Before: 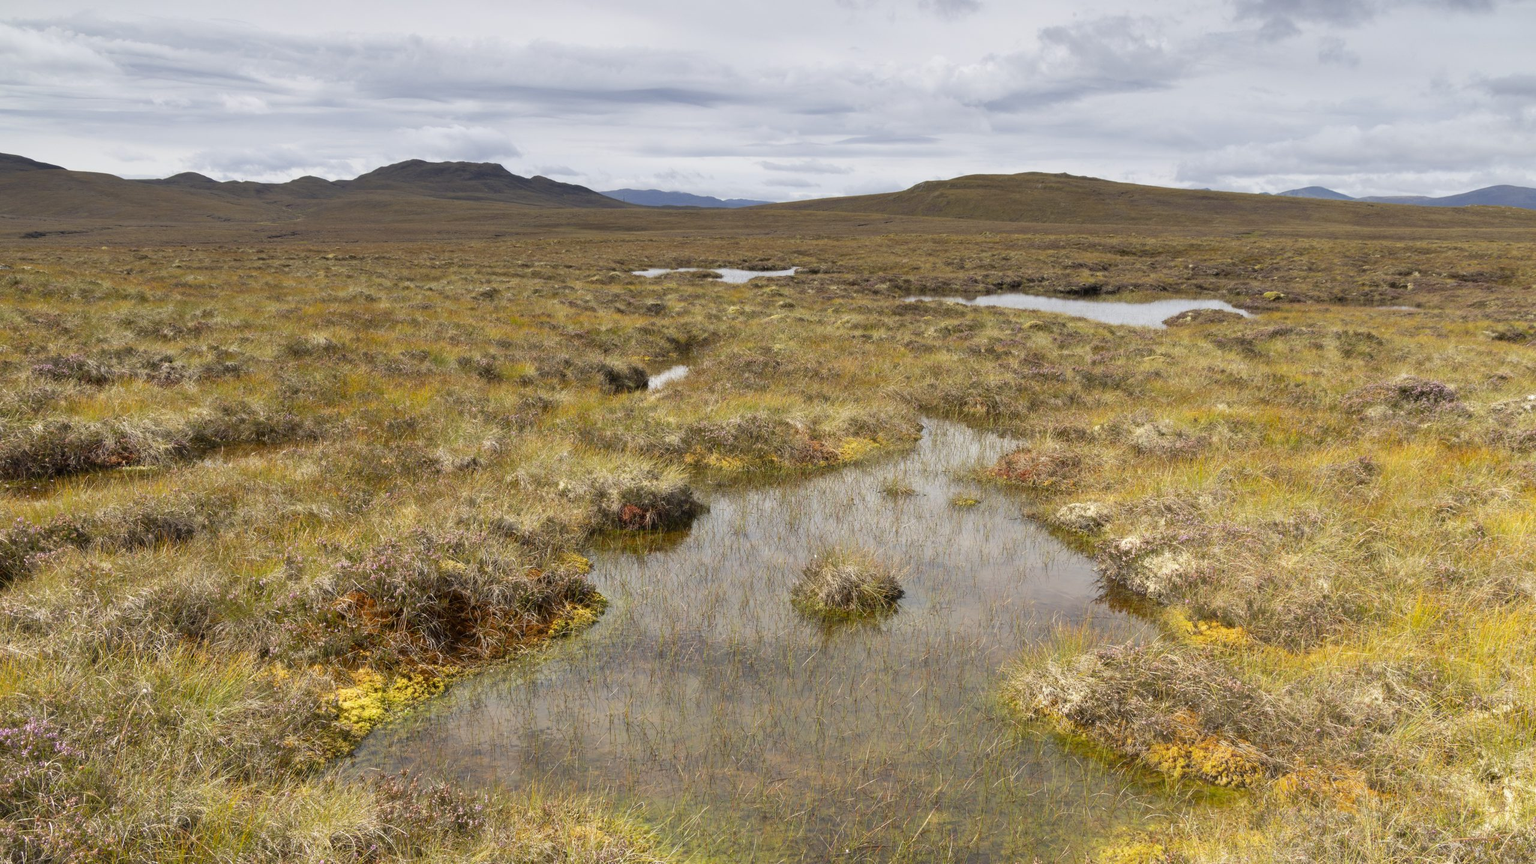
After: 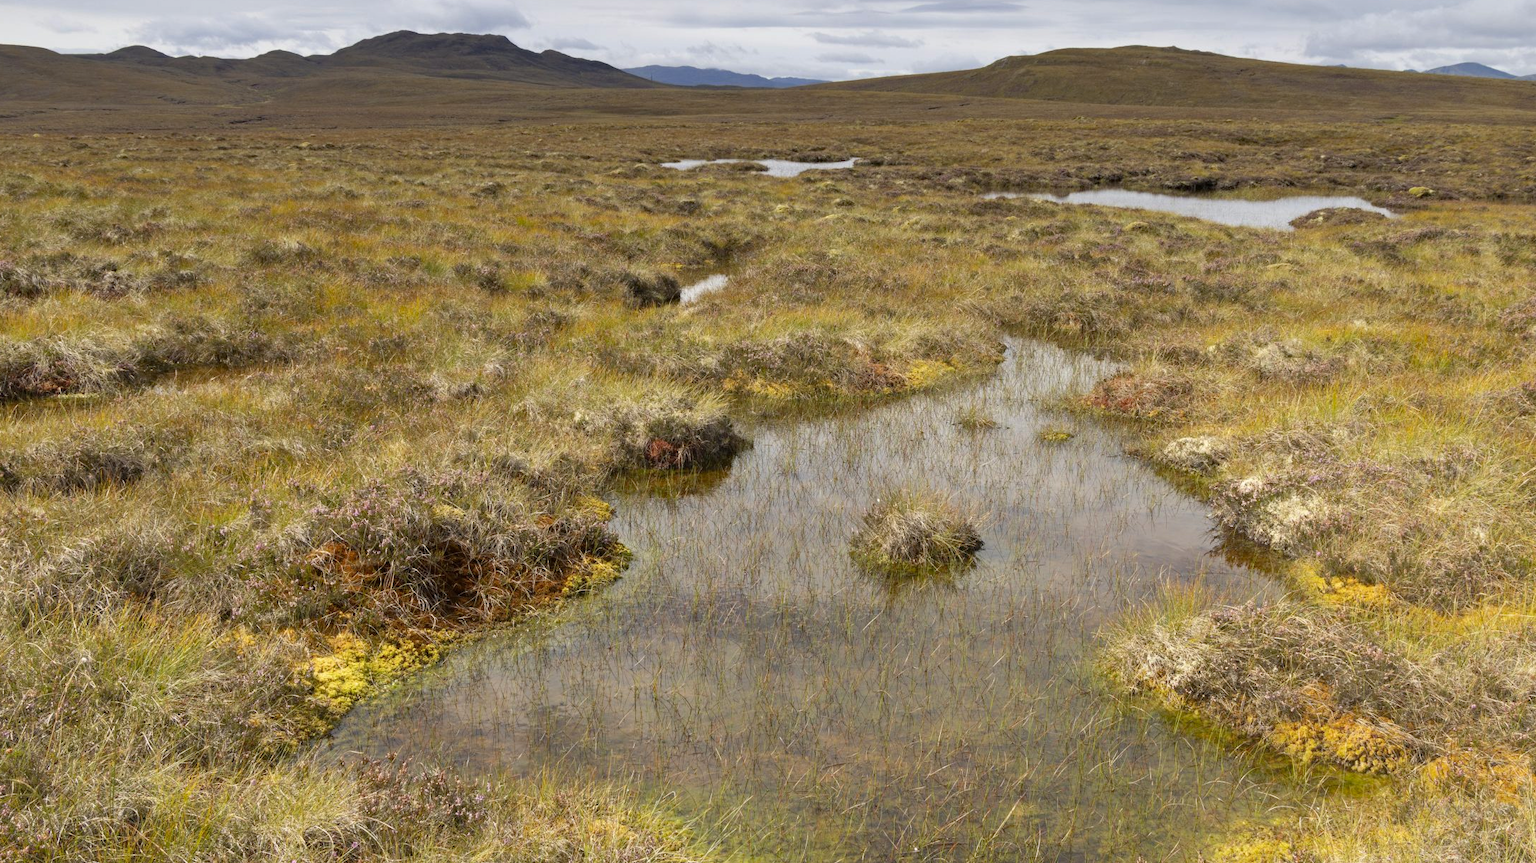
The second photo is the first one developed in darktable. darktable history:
crop and rotate: left 4.842%, top 15.51%, right 10.668%
haze removal: compatibility mode true, adaptive false
